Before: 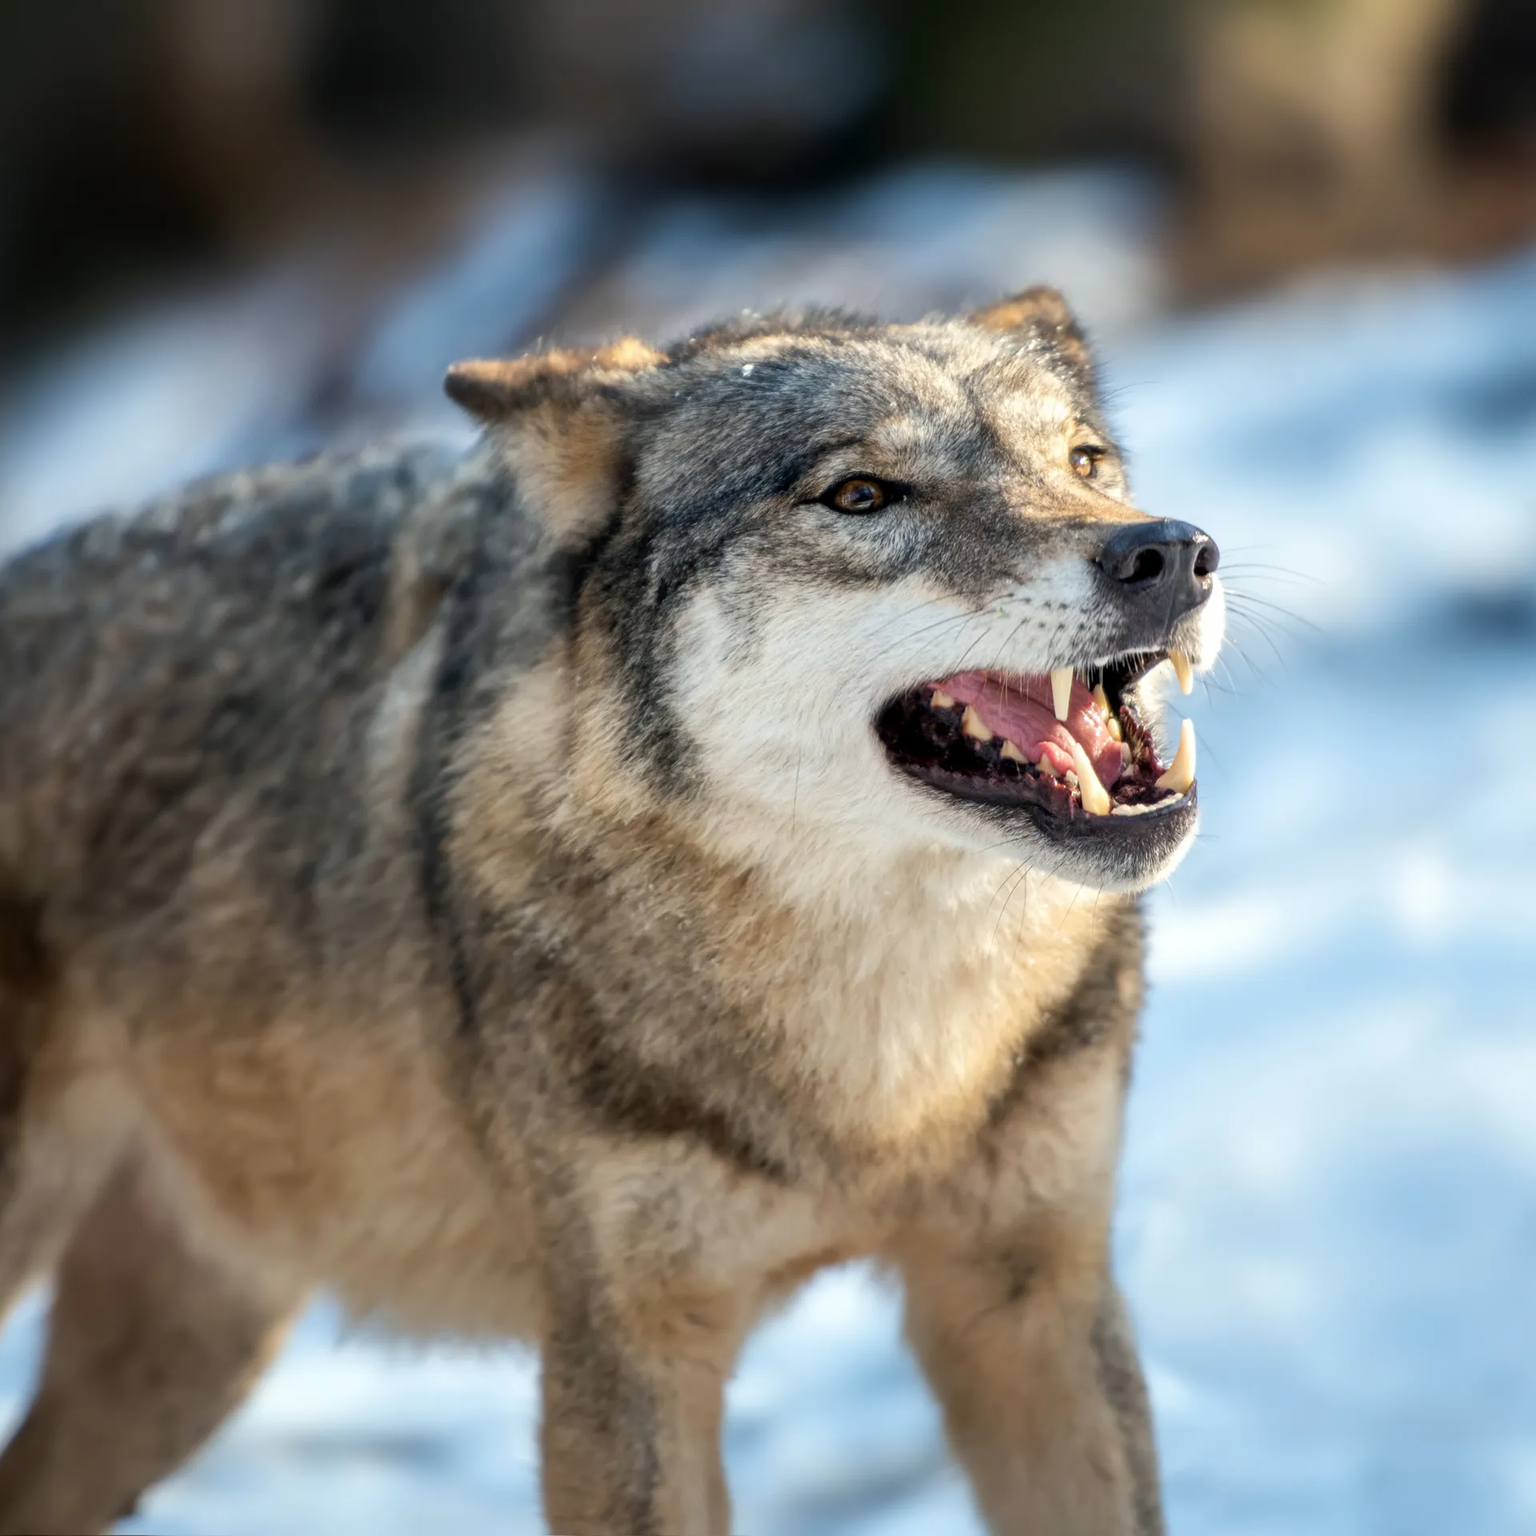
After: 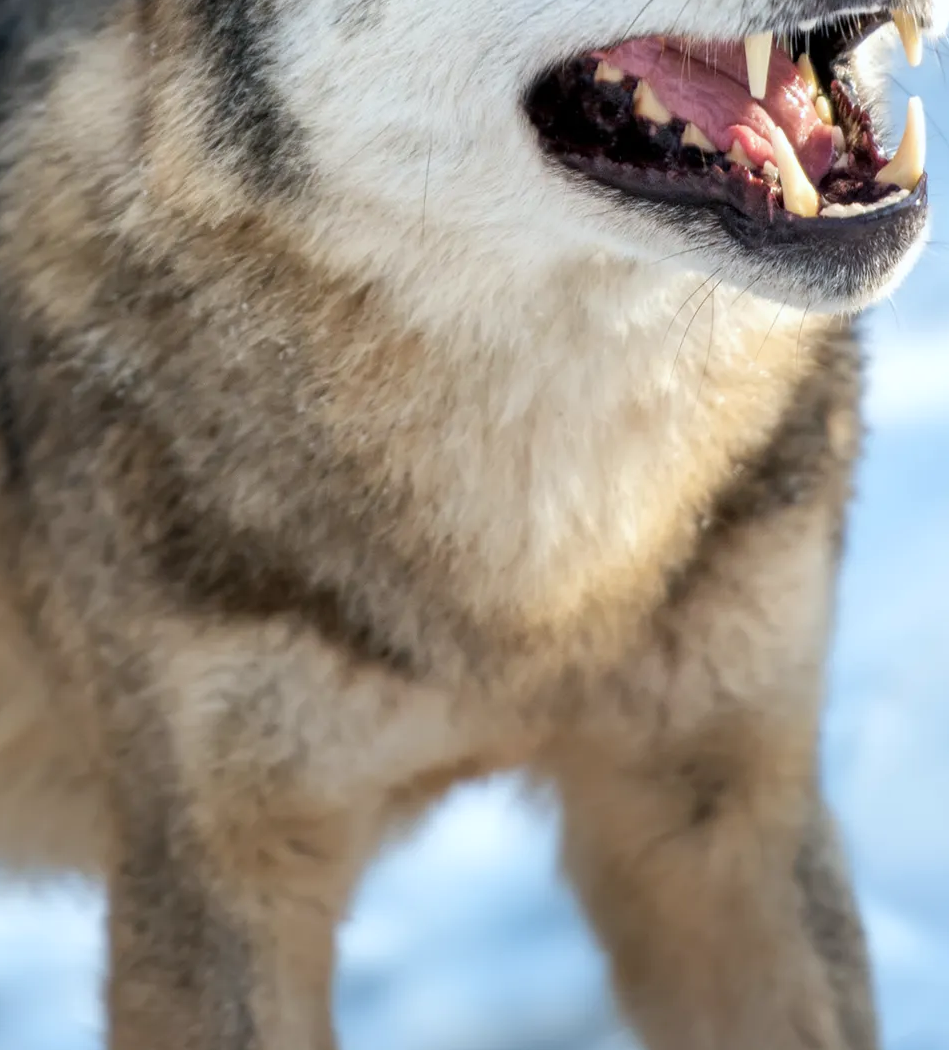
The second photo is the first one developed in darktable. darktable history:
crop: left 29.672%, top 41.786%, right 20.851%, bottom 3.487%
white balance: red 0.98, blue 1.034
